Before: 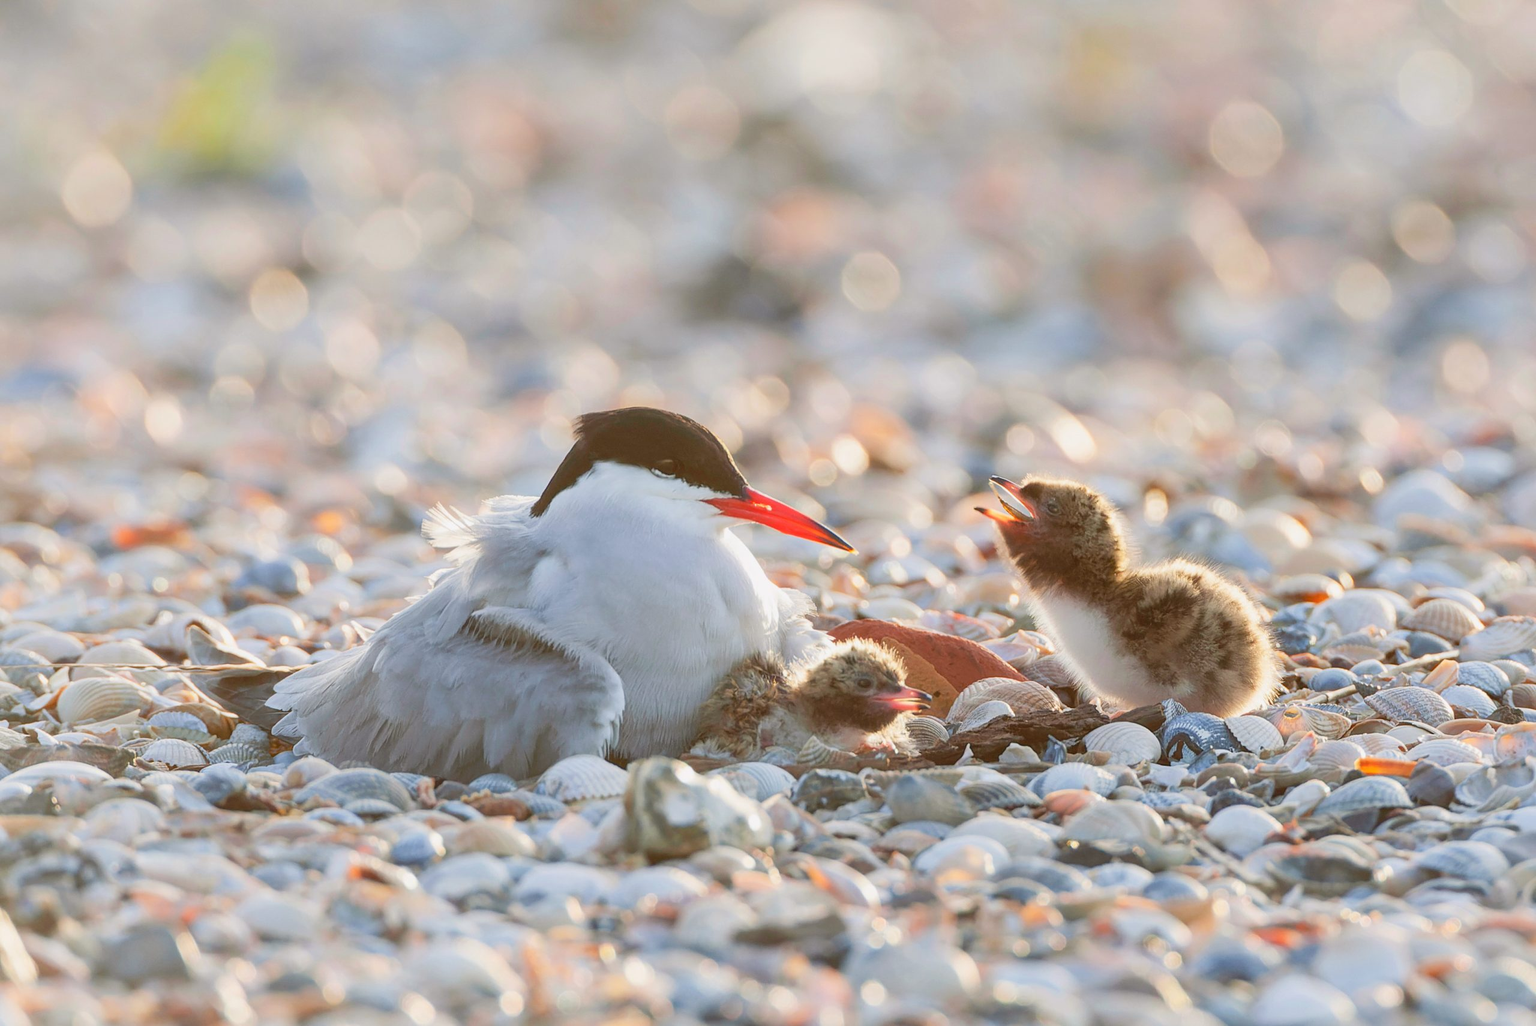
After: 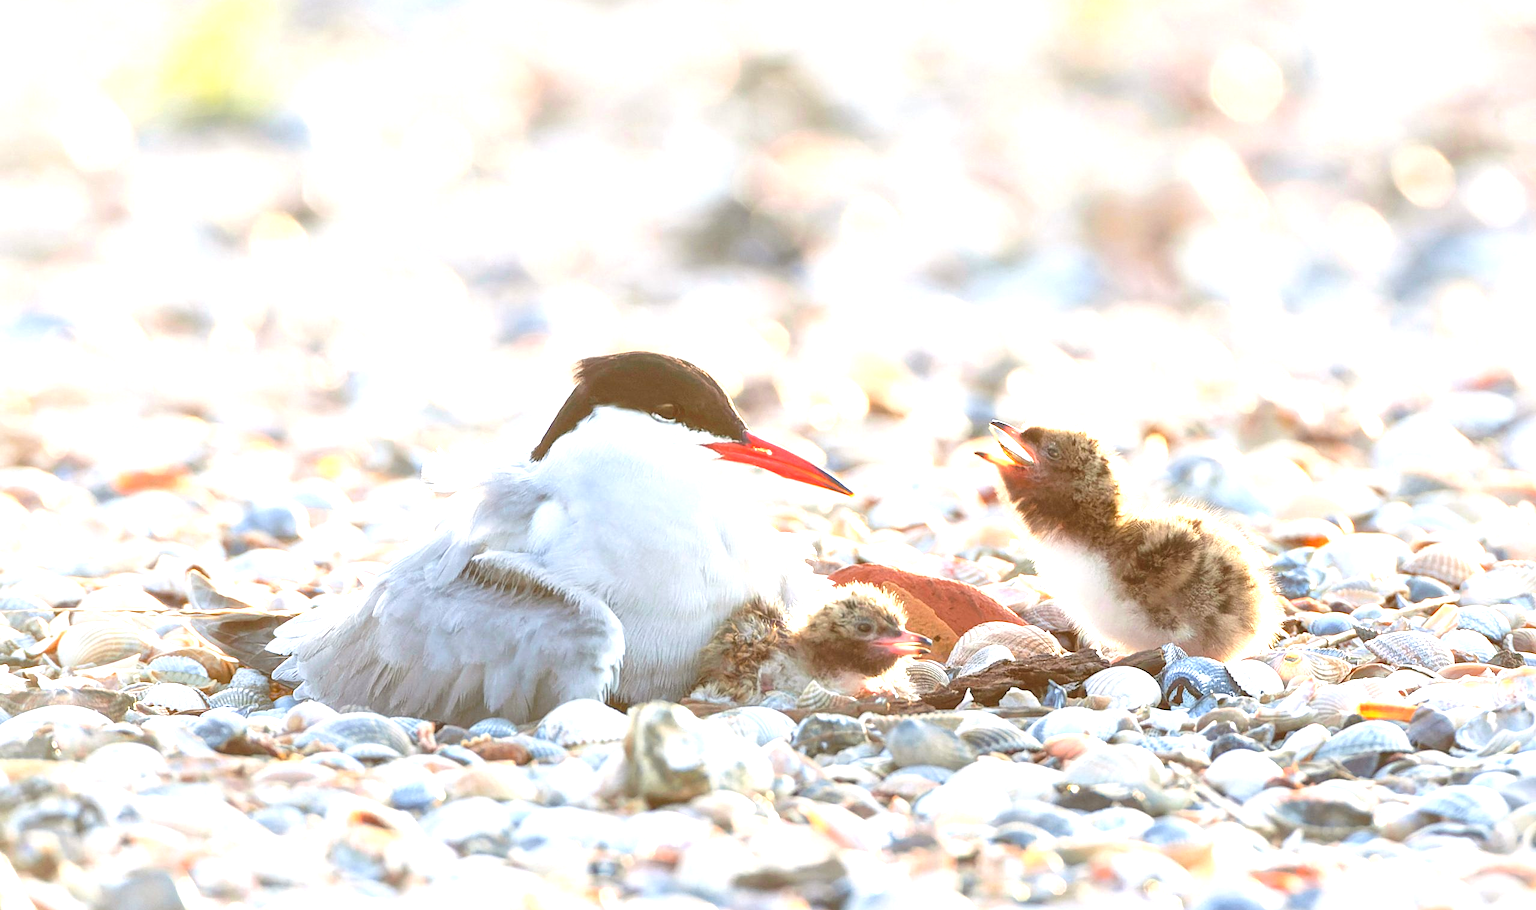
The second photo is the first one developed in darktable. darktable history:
local contrast: highlights 102%, shadows 102%, detail 119%, midtone range 0.2
exposure: black level correction 0, exposure 1.199 EV, compensate exposure bias true, compensate highlight preservation false
crop and rotate: top 5.492%, bottom 5.679%
